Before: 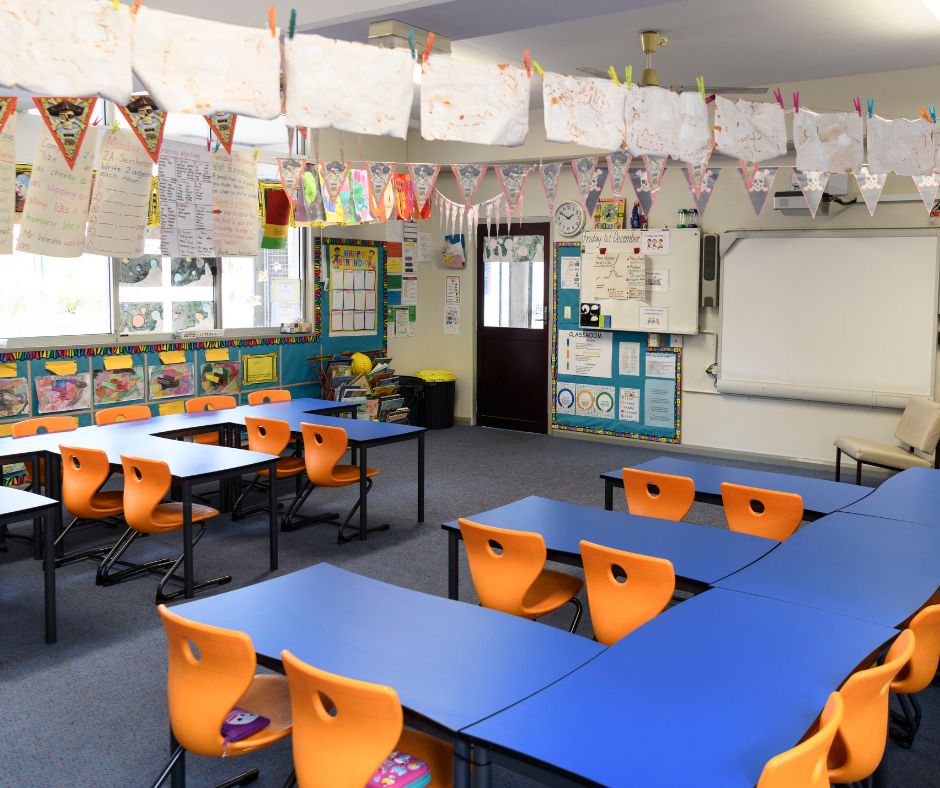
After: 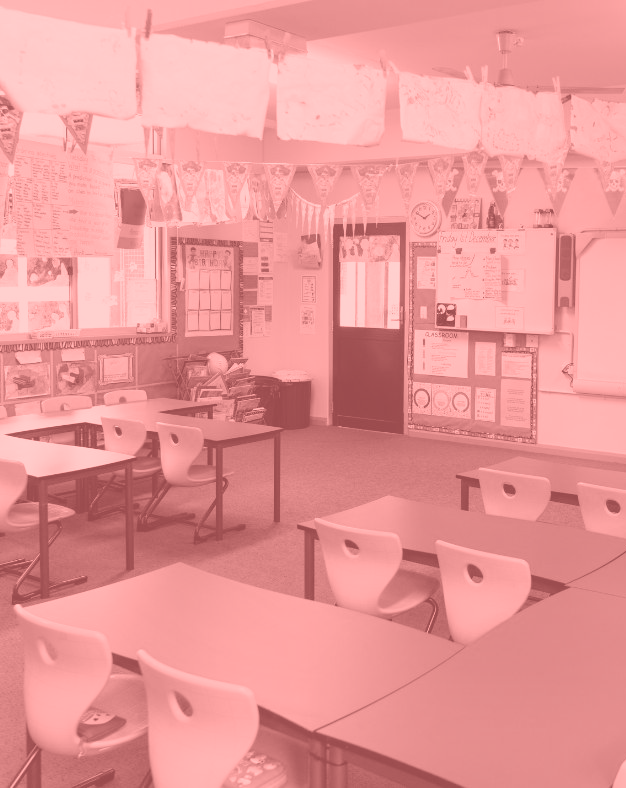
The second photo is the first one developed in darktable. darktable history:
colorize: saturation 51%, source mix 50.67%, lightness 50.67%
contrast brightness saturation: contrast 0.03, brightness 0.06, saturation 0.13
crop: left 15.419%, right 17.914%
